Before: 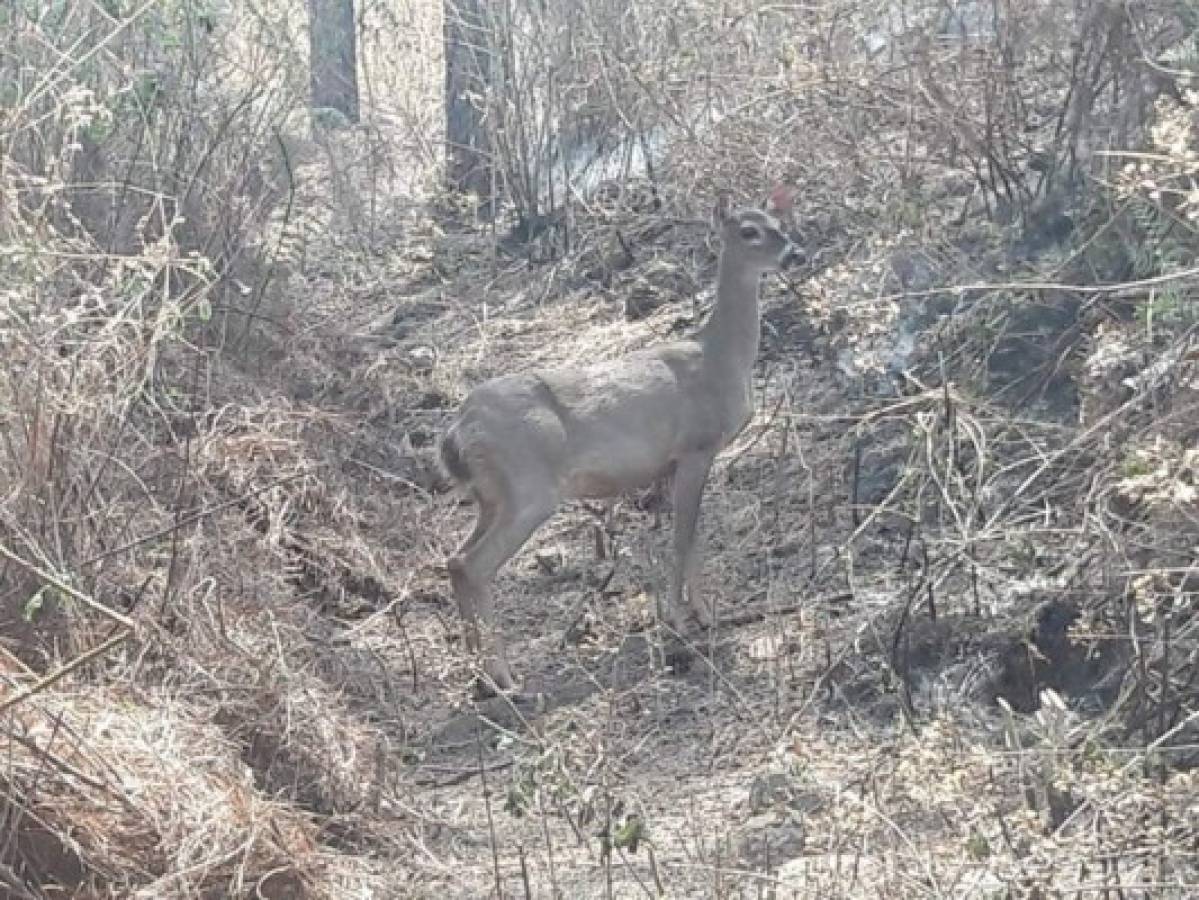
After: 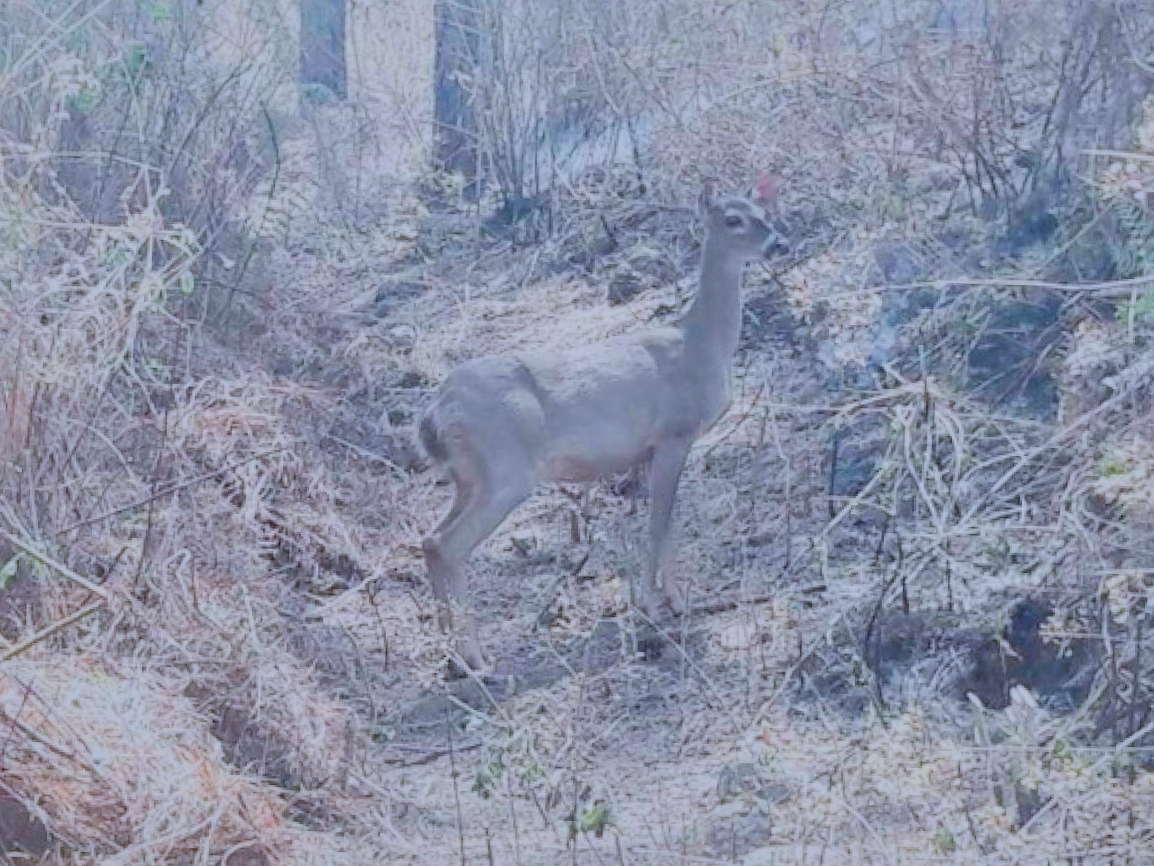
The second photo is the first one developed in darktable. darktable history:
crop and rotate: angle -1.68°
tone equalizer: -8 EV -0.001 EV, -7 EV 0.004 EV, -6 EV -0.027 EV, -5 EV 0.014 EV, -4 EV -0.018 EV, -3 EV 0.015 EV, -2 EV -0.044 EV, -1 EV -0.312 EV, +0 EV -0.596 EV, edges refinement/feathering 500, mask exposure compensation -1.57 EV, preserve details no
shadows and highlights: on, module defaults
exposure: black level correction 0.004, exposure 0.415 EV, compensate highlight preservation false
filmic rgb: black relative exposure -7.65 EV, white relative exposure 4.56 EV, threshold 2.94 EV, hardness 3.61, enable highlight reconstruction true
color balance rgb: global offset › hue 169°, linear chroma grading › global chroma 14.662%, perceptual saturation grading › global saturation 19.355%, saturation formula JzAzBz (2021)
color calibration: illuminant custom, x 0.371, y 0.382, temperature 4282.05 K
